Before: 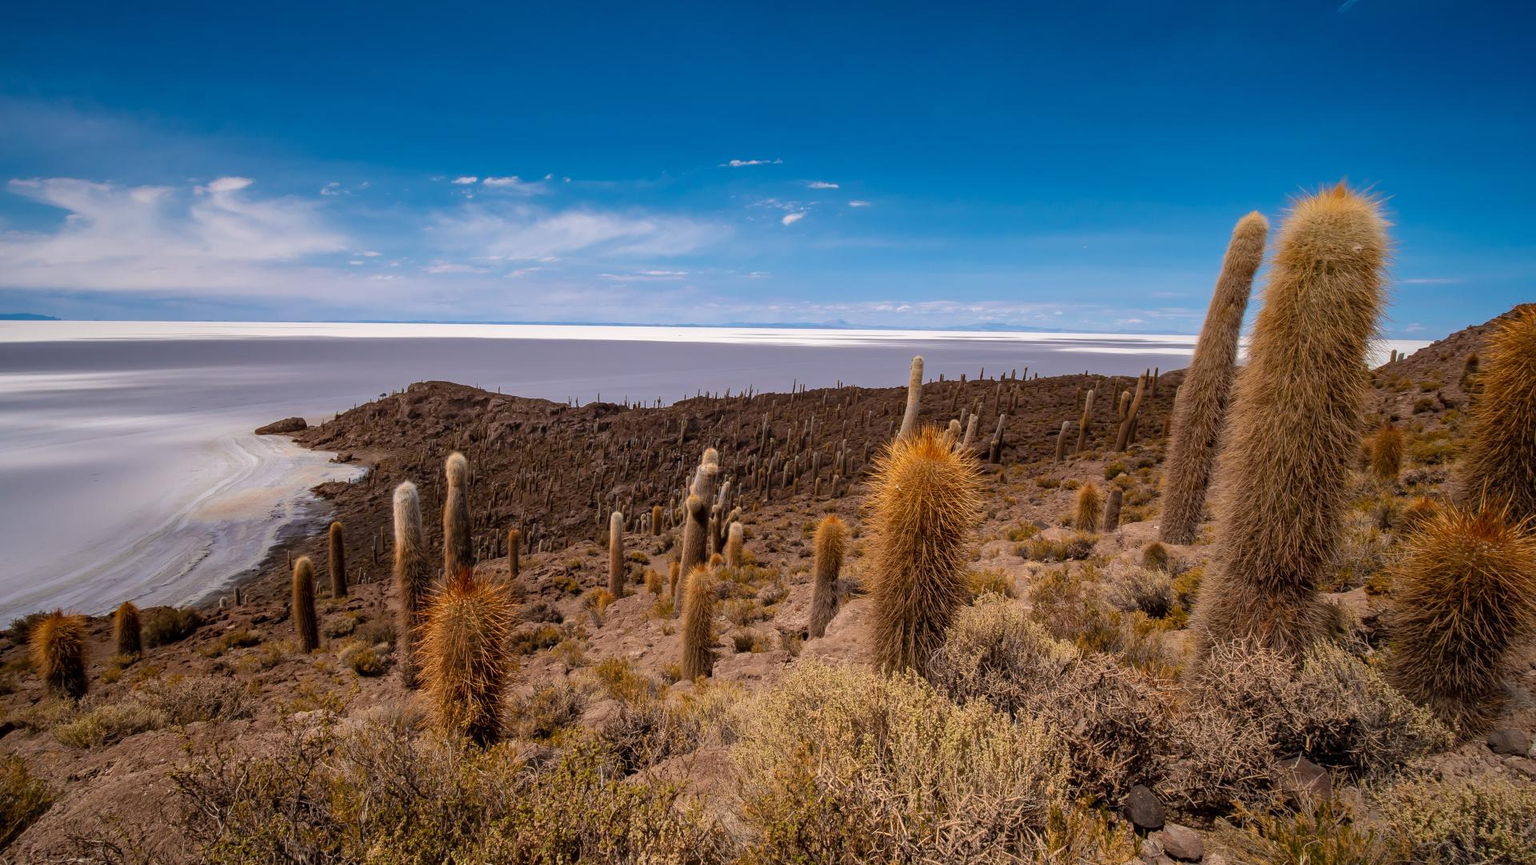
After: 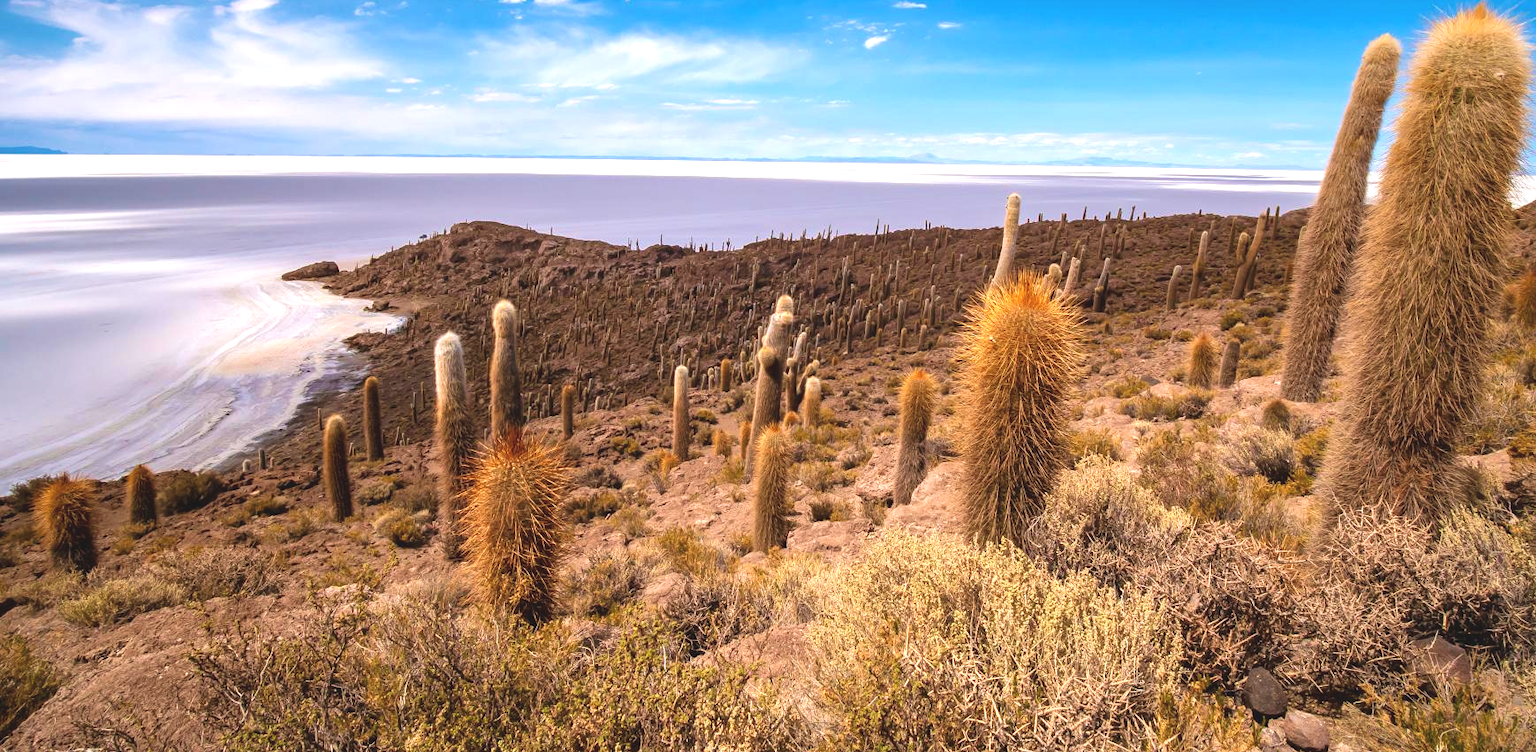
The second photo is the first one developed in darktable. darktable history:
crop: top 20.916%, right 9.437%, bottom 0.316%
exposure: black level correction -0.005, exposure 1 EV, compensate highlight preservation false
velvia: on, module defaults
